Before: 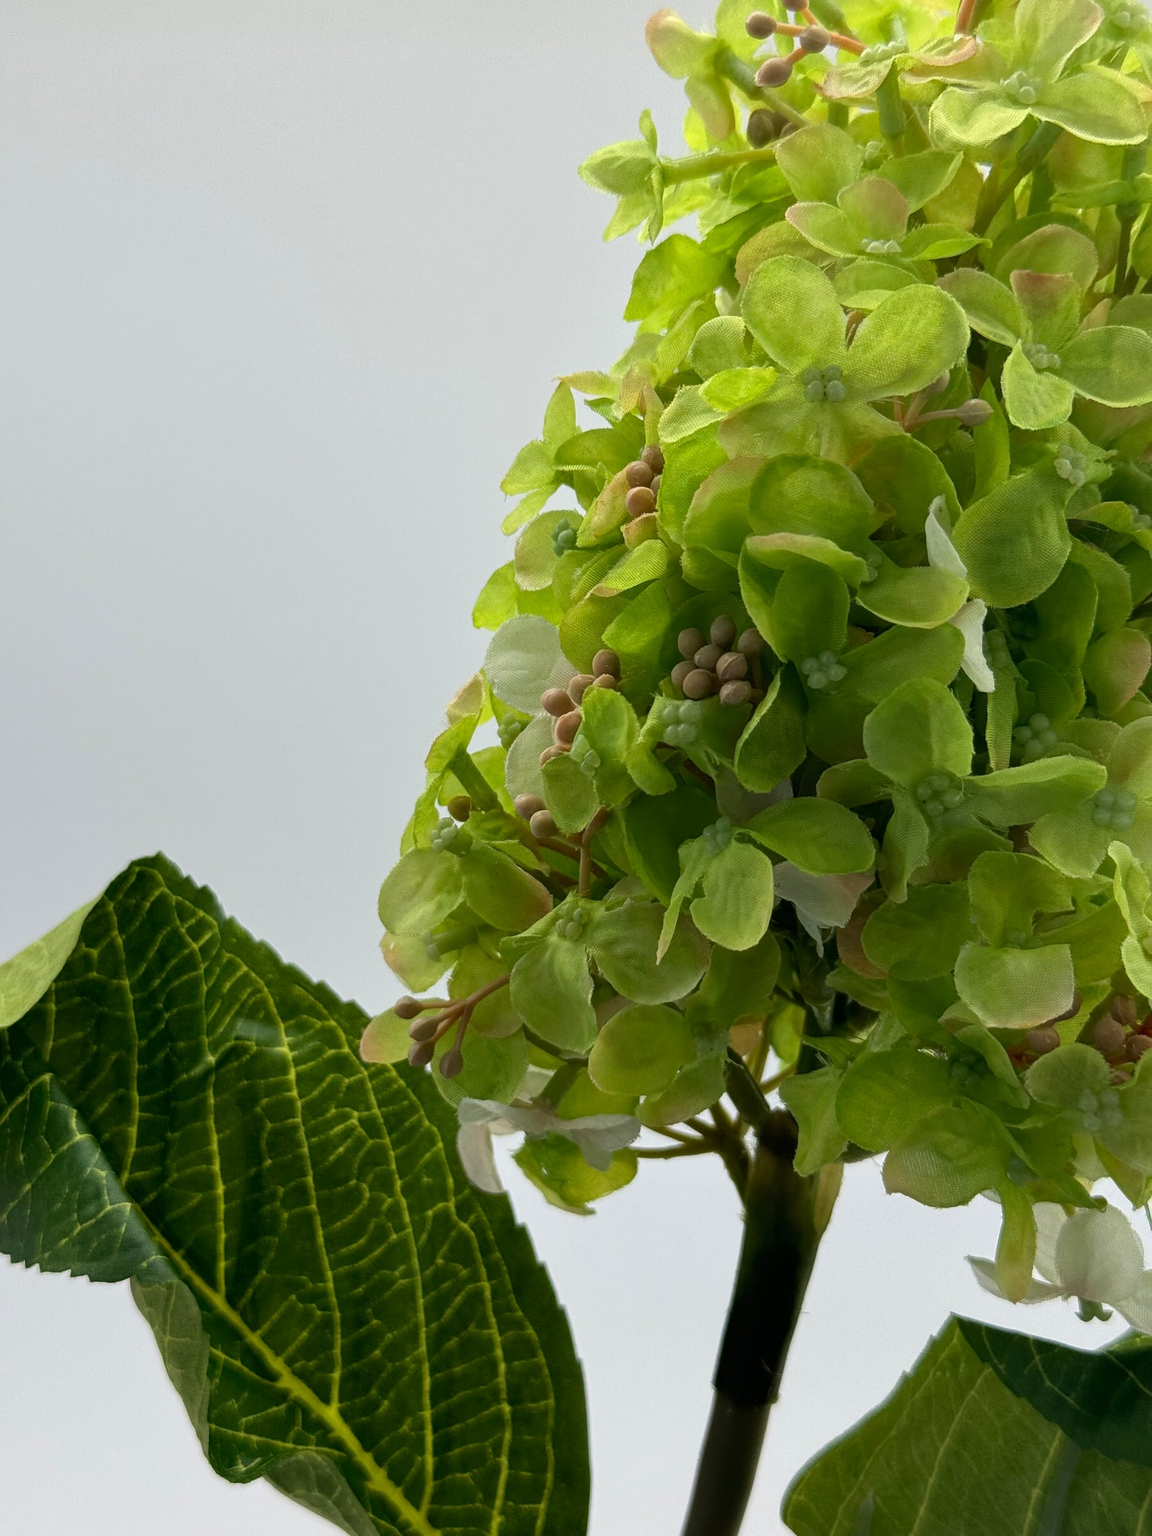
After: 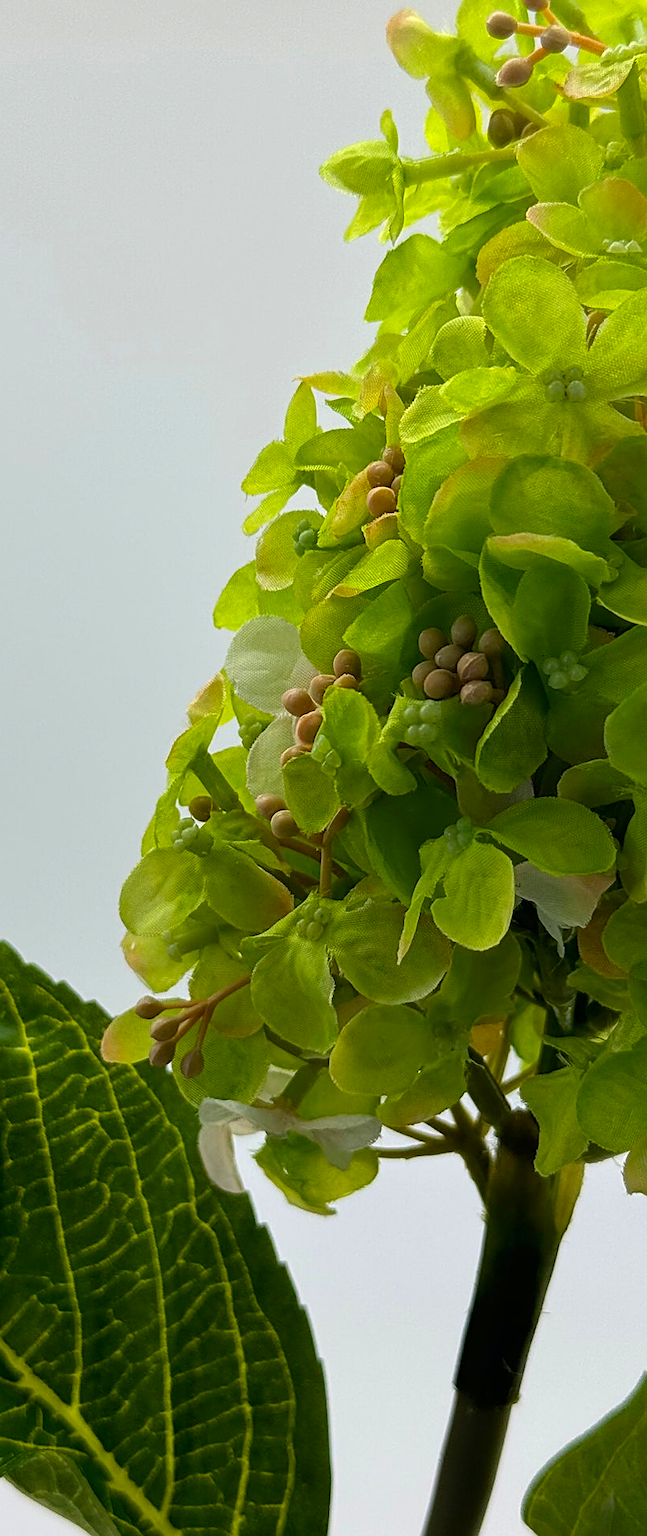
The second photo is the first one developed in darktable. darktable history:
exposure: compensate exposure bias true, compensate highlight preservation false
sharpen: on, module defaults
color balance rgb: perceptual saturation grading › global saturation 20%, global vibrance 20%
crop and rotate: left 22.516%, right 21.234%
